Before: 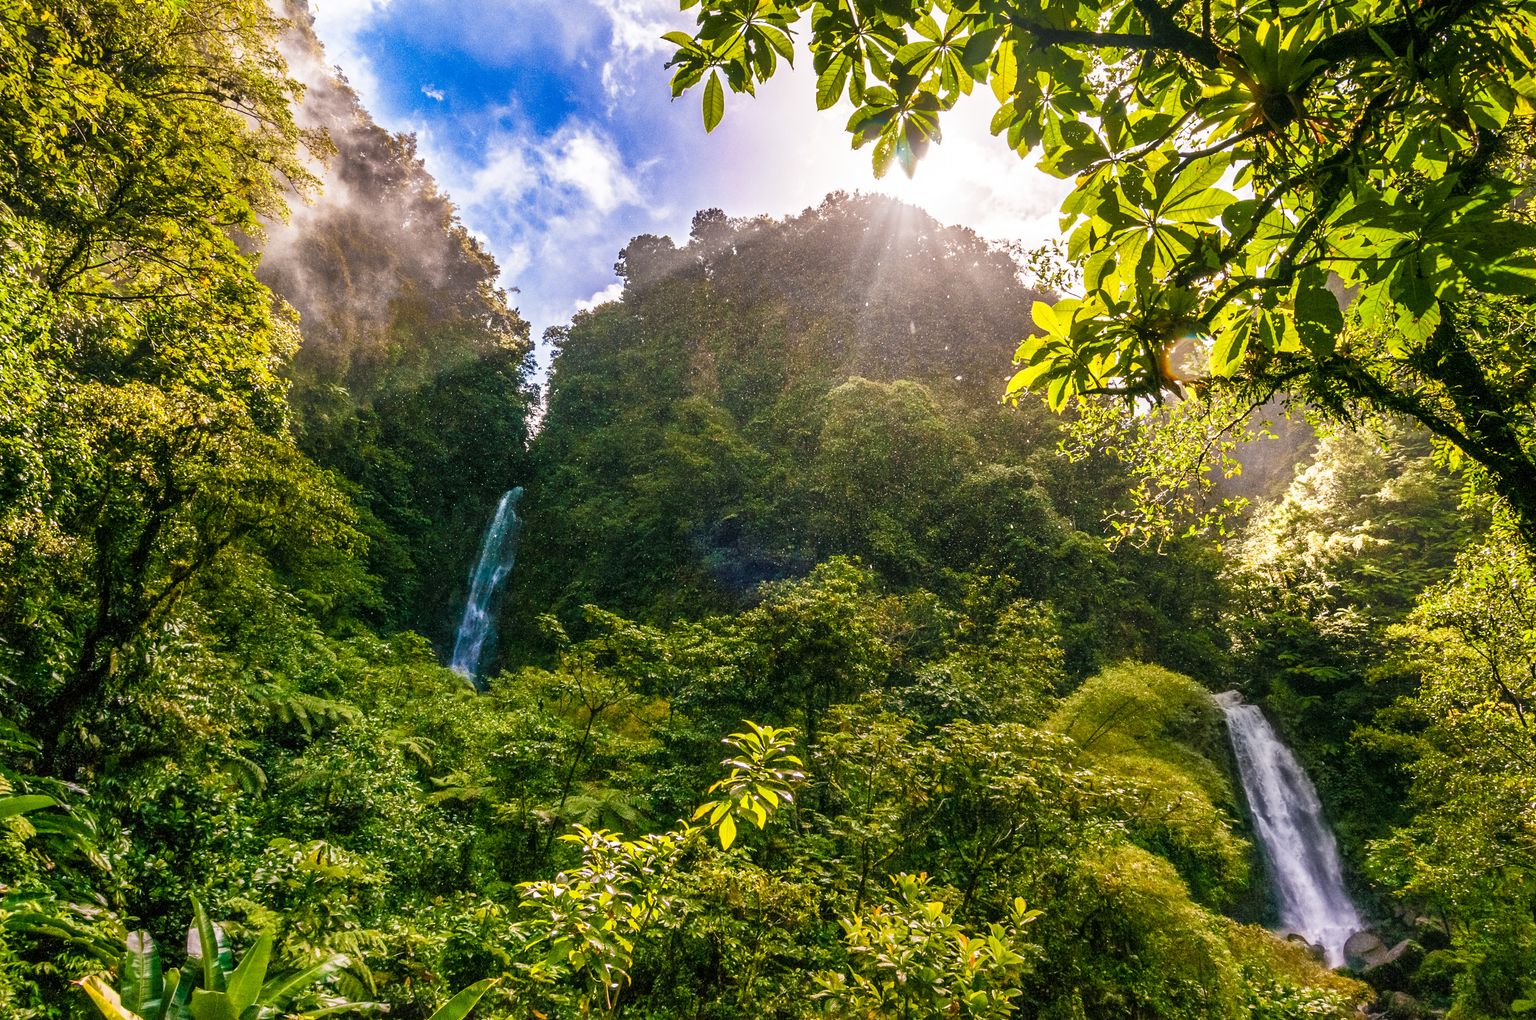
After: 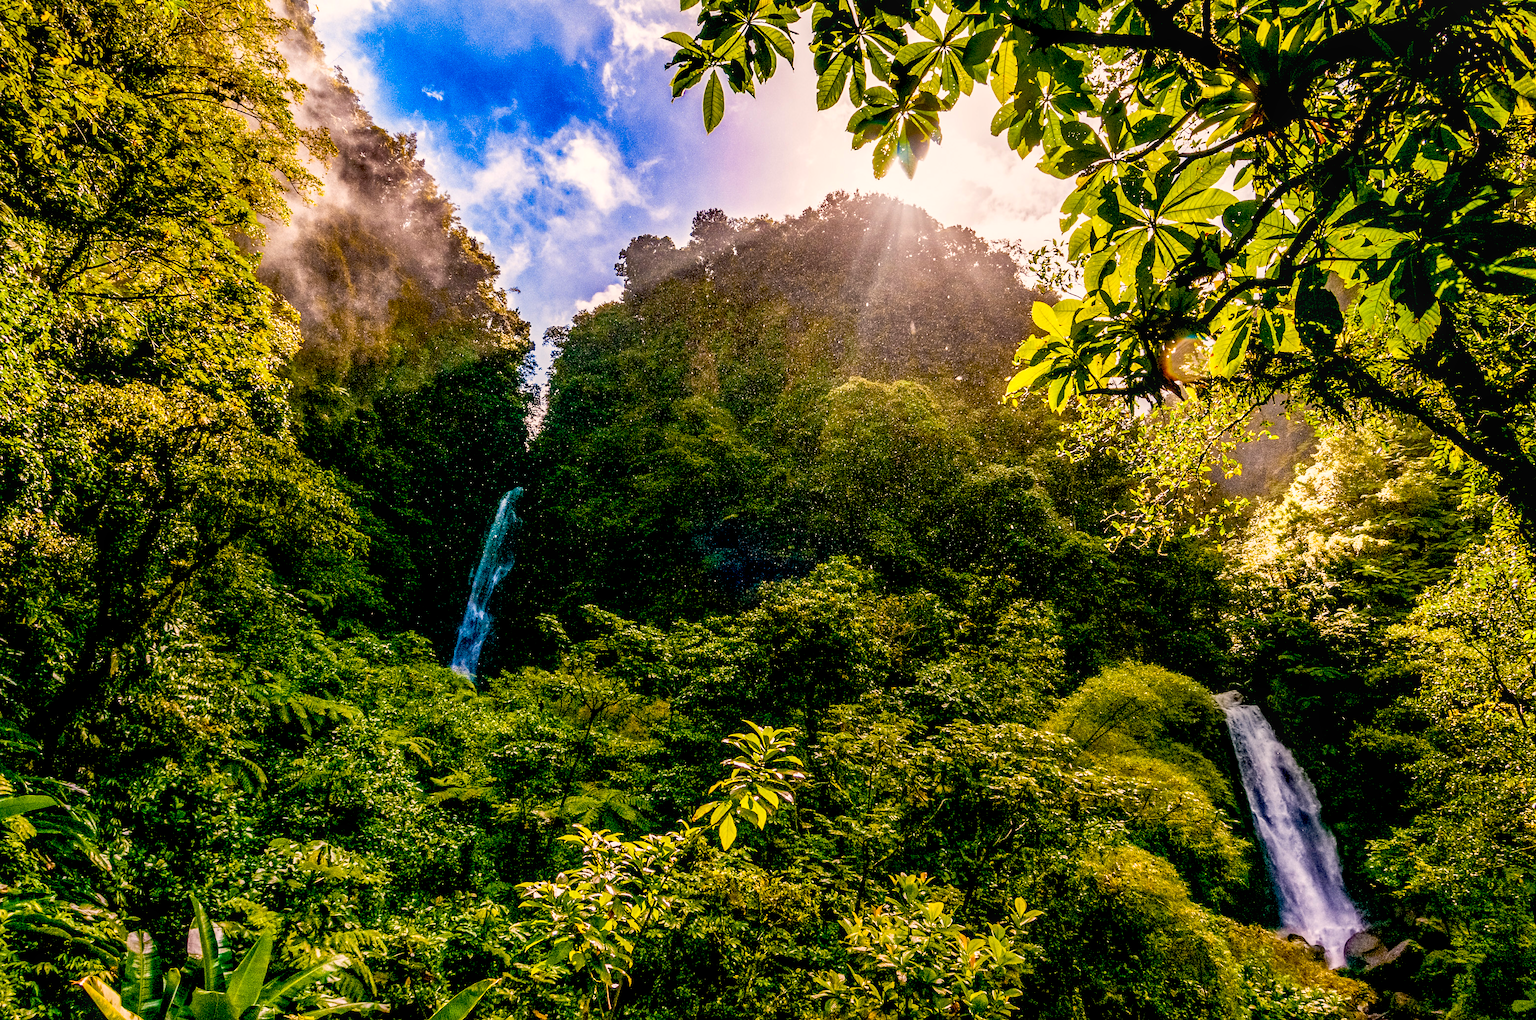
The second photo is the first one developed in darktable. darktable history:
color balance rgb: highlights gain › chroma 3.053%, highlights gain › hue 60°, perceptual saturation grading › global saturation -1.913%, perceptual saturation grading › highlights -7.406%, perceptual saturation grading › mid-tones 7.585%, perceptual saturation grading › shadows 4.71%, global vibrance 50.054%
exposure: black level correction 0.047, exposure 0.013 EV, compensate highlight preservation false
sharpen: radius 1.007, threshold 1.092
local contrast: on, module defaults
